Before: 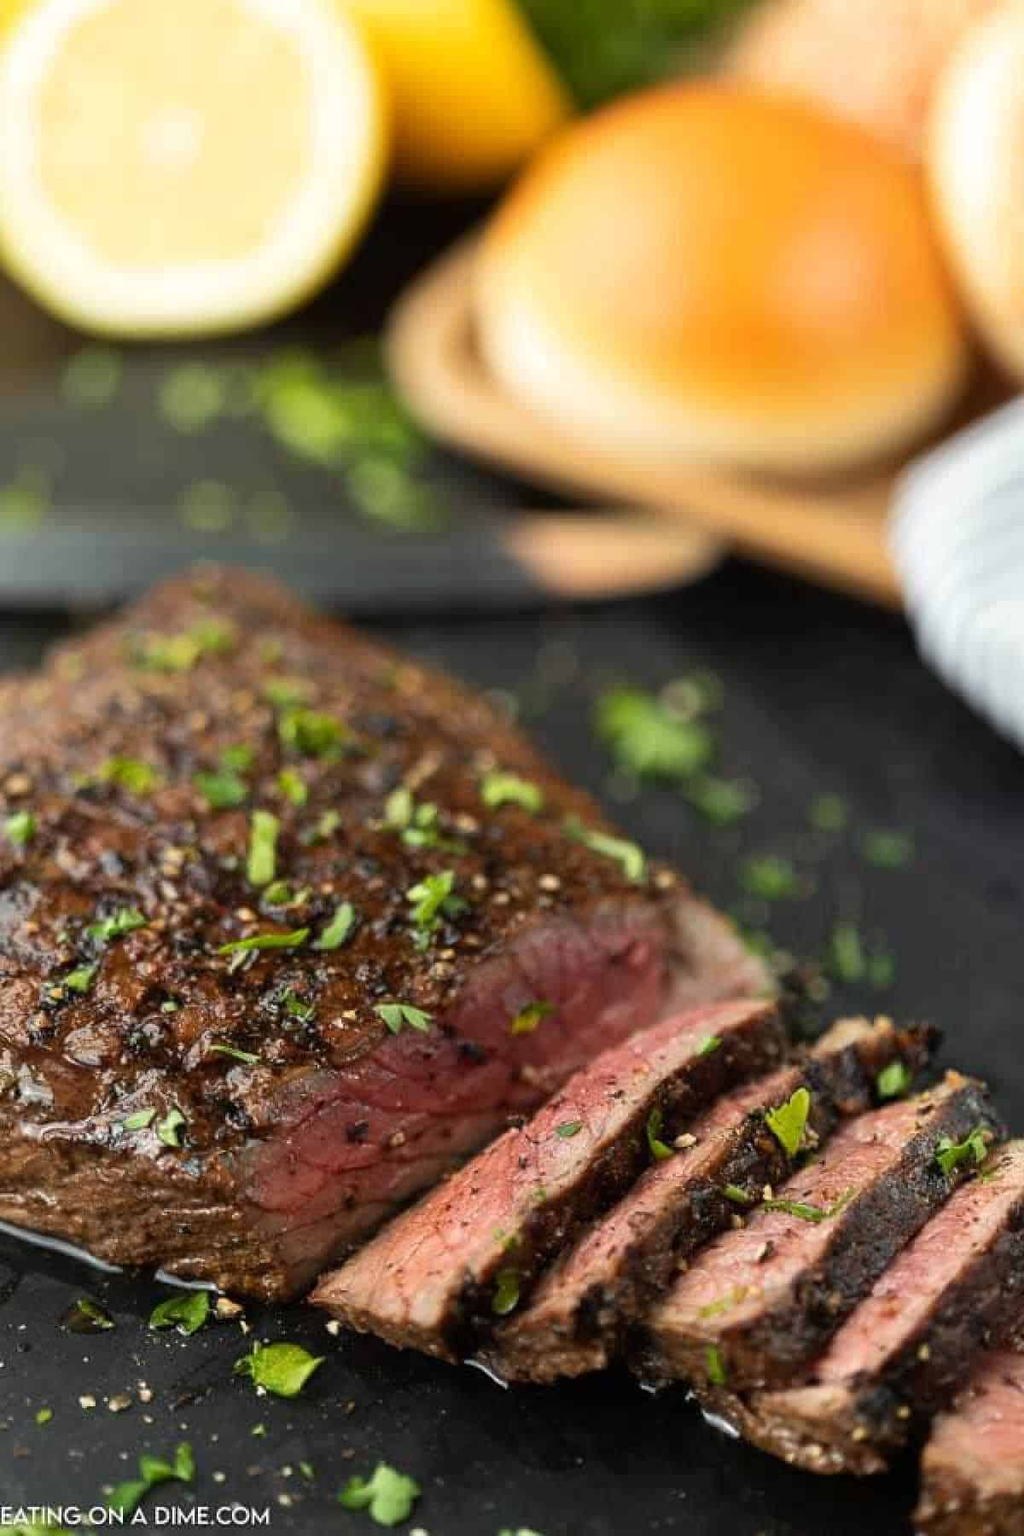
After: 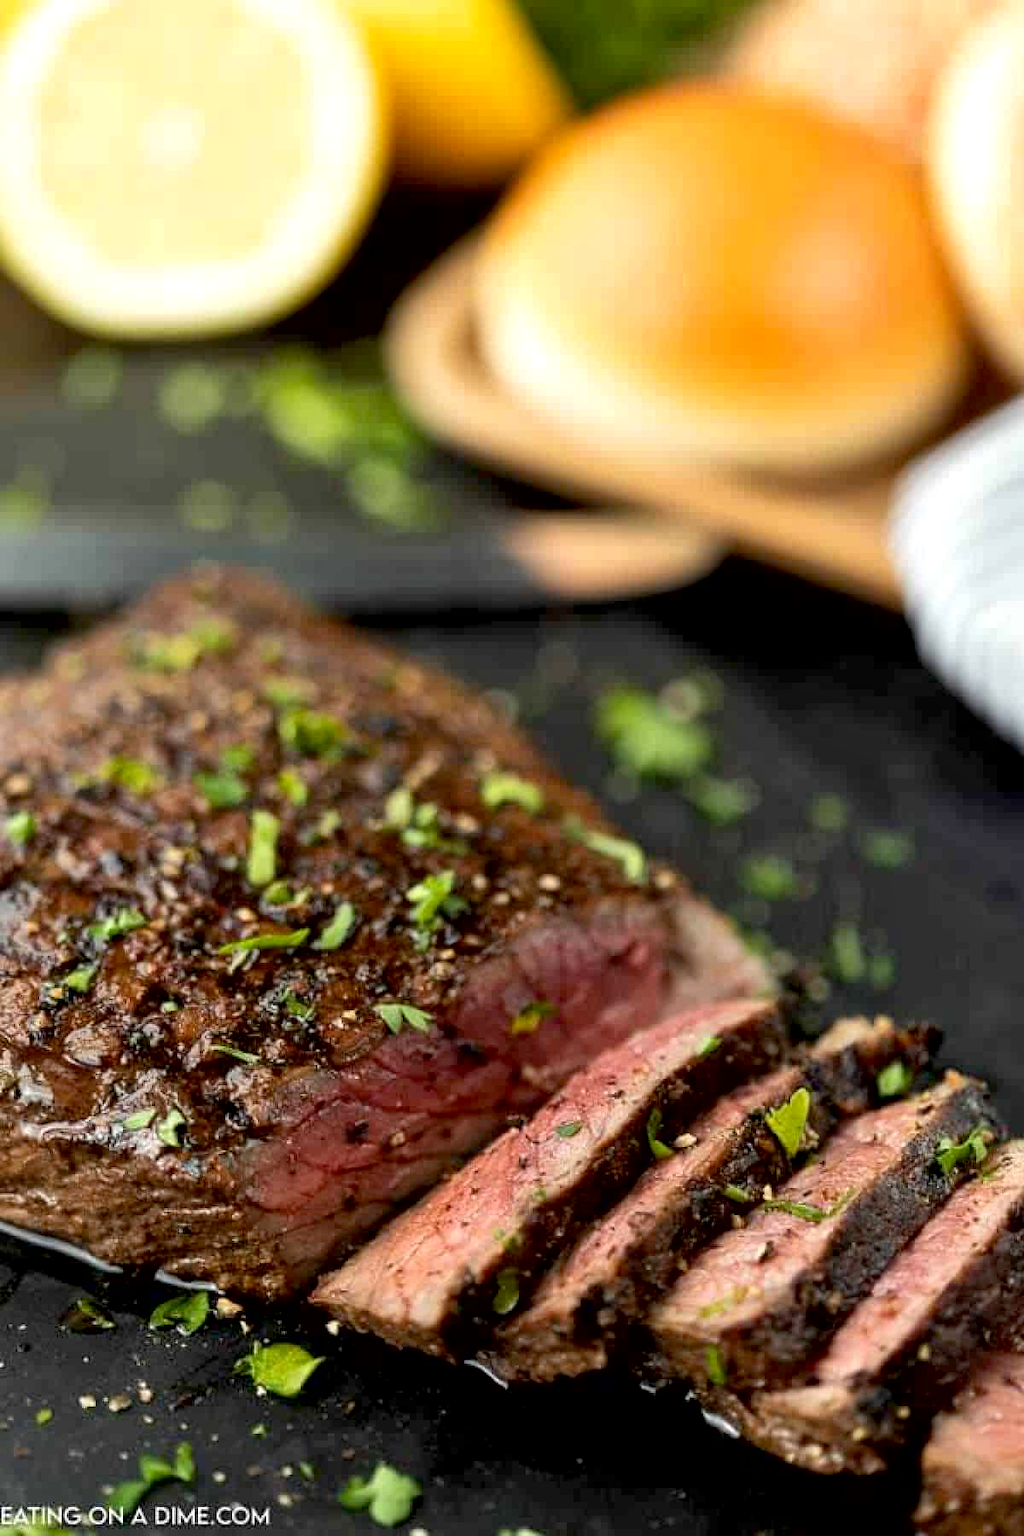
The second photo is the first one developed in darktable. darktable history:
exposure: black level correction 0.009, exposure 0.119 EV, compensate highlight preservation false
local contrast: mode bilateral grid, contrast 20, coarseness 50, detail 120%, midtone range 0.2
